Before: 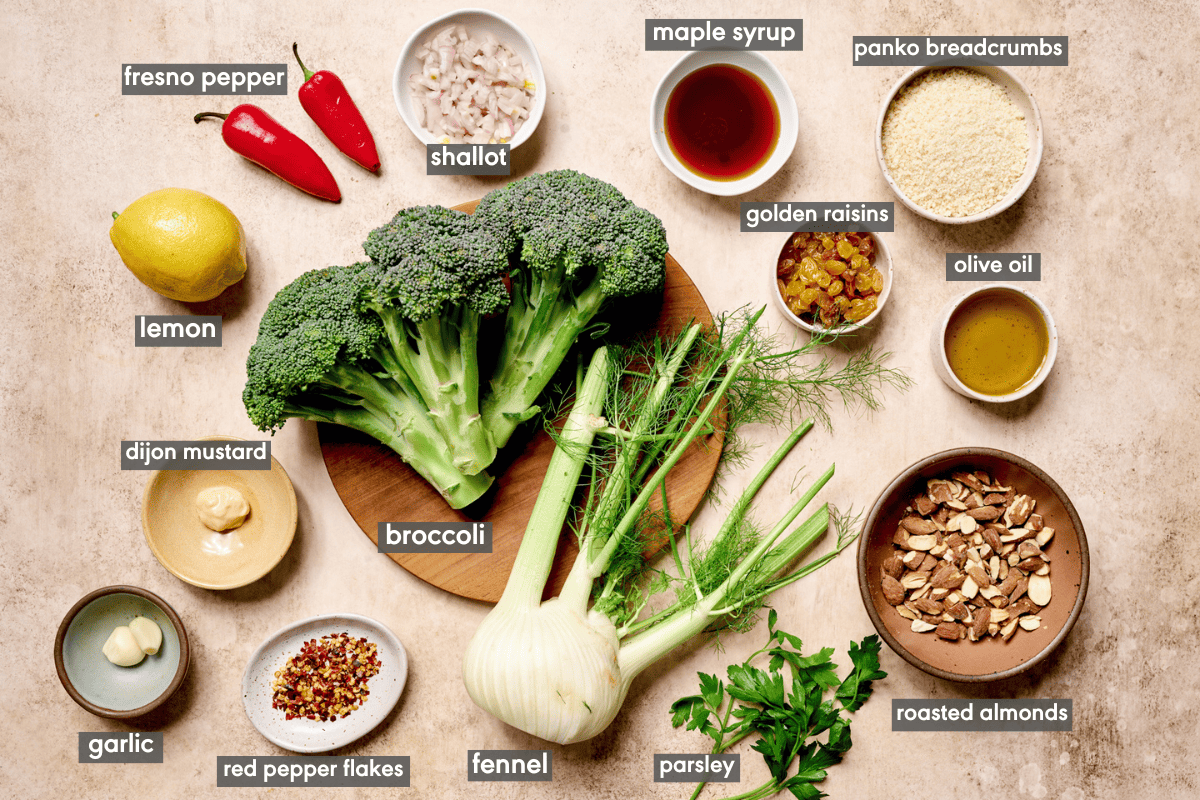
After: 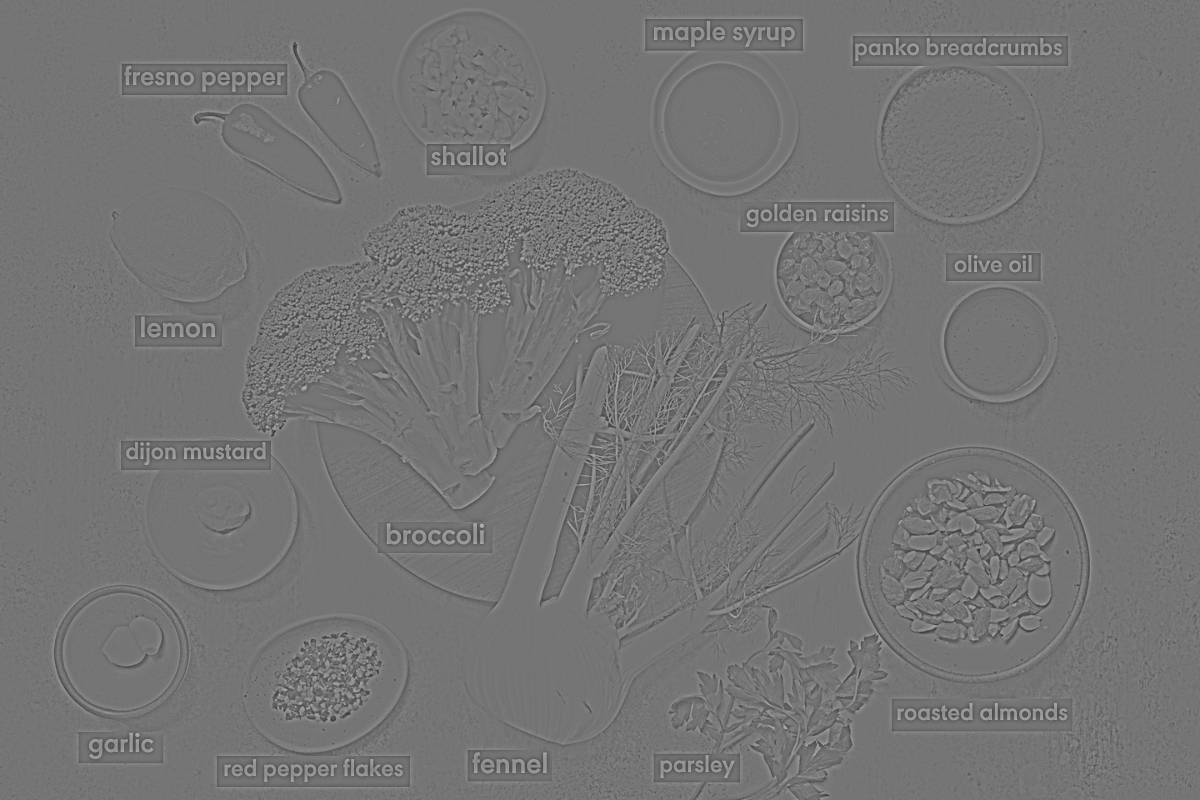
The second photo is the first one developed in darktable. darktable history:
tone curve: curves: ch0 [(0, 0) (0.003, 0) (0.011, 0.001) (0.025, 0.003) (0.044, 0.004) (0.069, 0.007) (0.1, 0.01) (0.136, 0.033) (0.177, 0.082) (0.224, 0.141) (0.277, 0.208) (0.335, 0.282) (0.399, 0.363) (0.468, 0.451) (0.543, 0.545) (0.623, 0.647) (0.709, 0.756) (0.801, 0.87) (0.898, 0.972) (1, 1)], preserve colors none
highpass: sharpness 9.84%, contrast boost 9.94%
